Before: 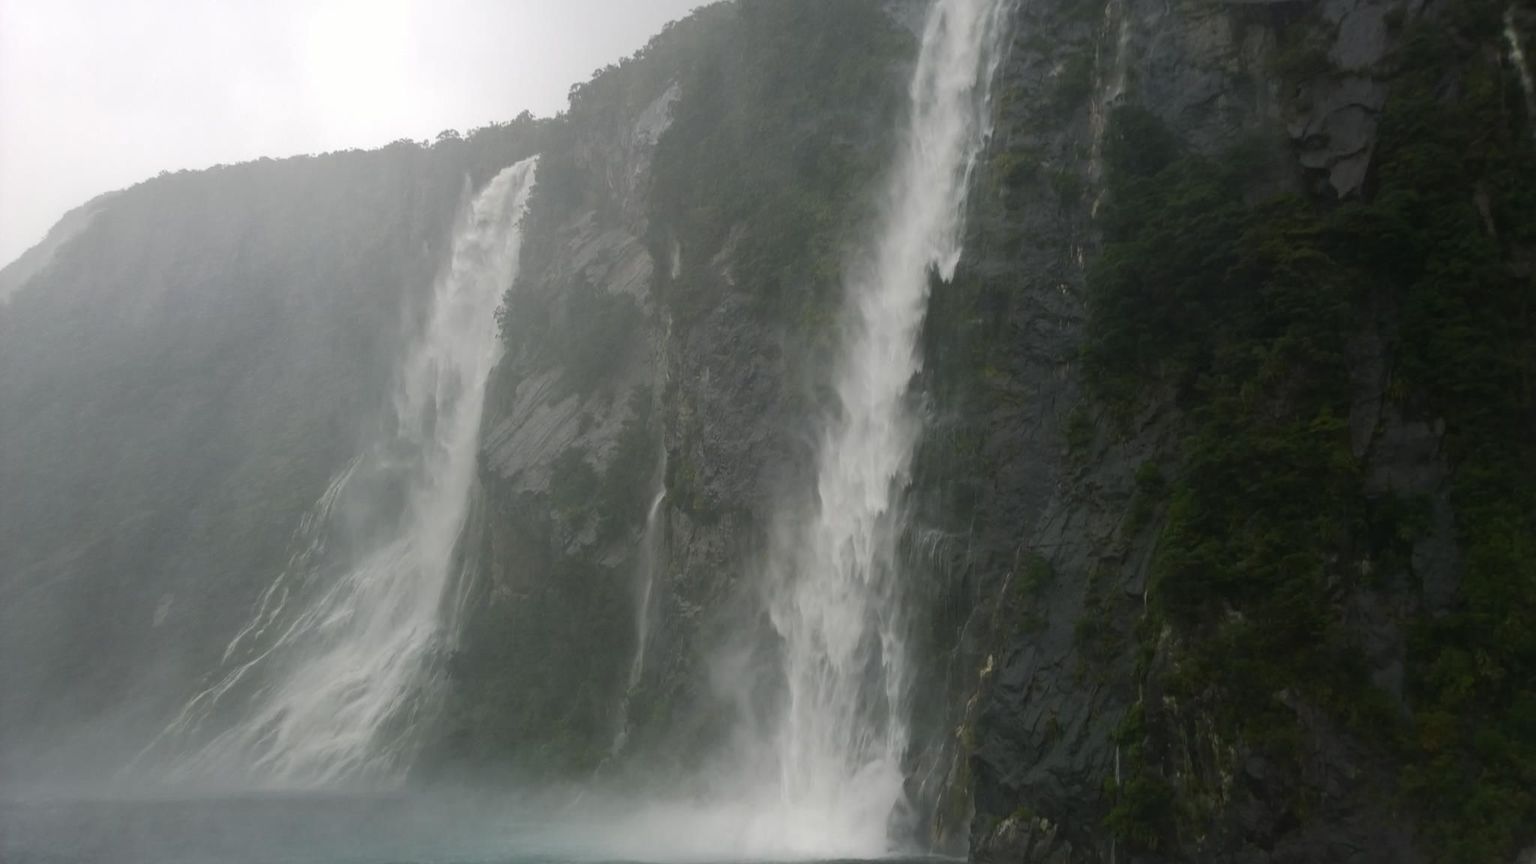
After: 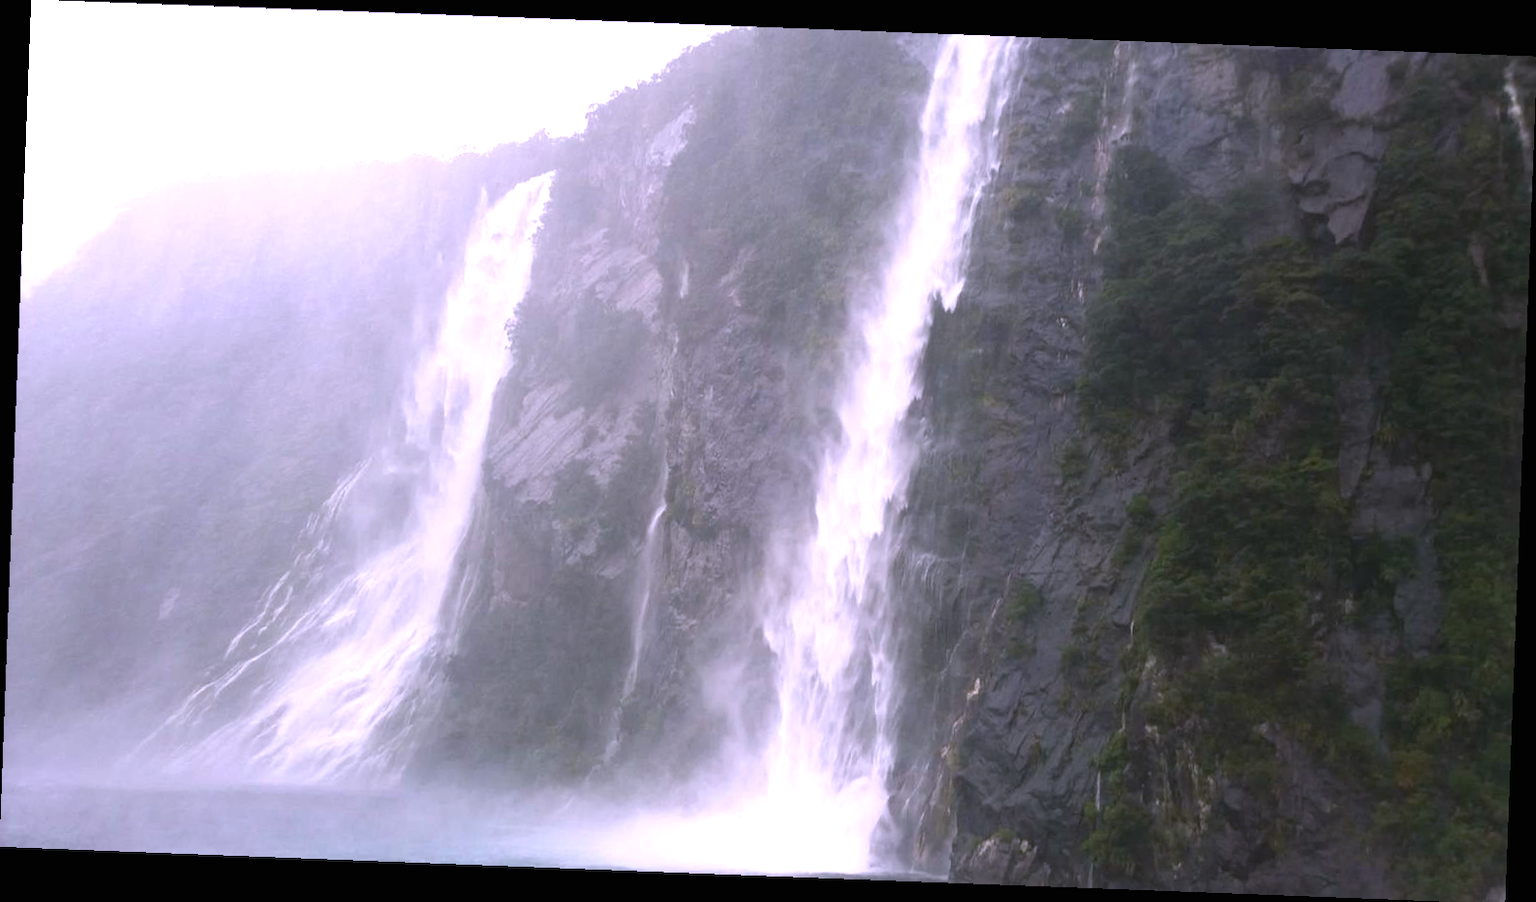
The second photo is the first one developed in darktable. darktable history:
rotate and perspective: rotation 2.17°, automatic cropping off
color correction: highlights a* 15.03, highlights b* -25.07
exposure: black level correction 0, exposure 1.35 EV, compensate exposure bias true, compensate highlight preservation false
